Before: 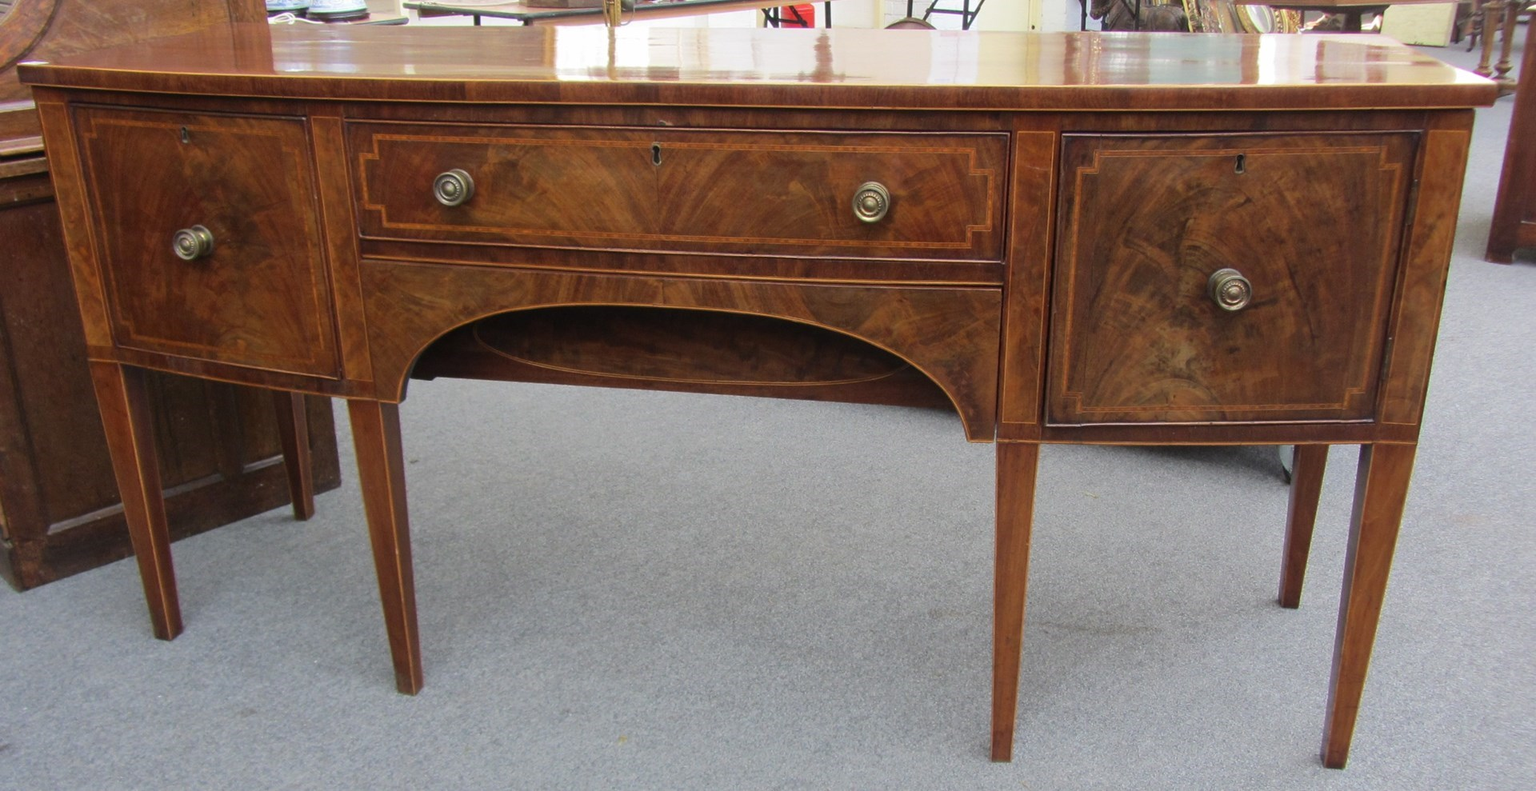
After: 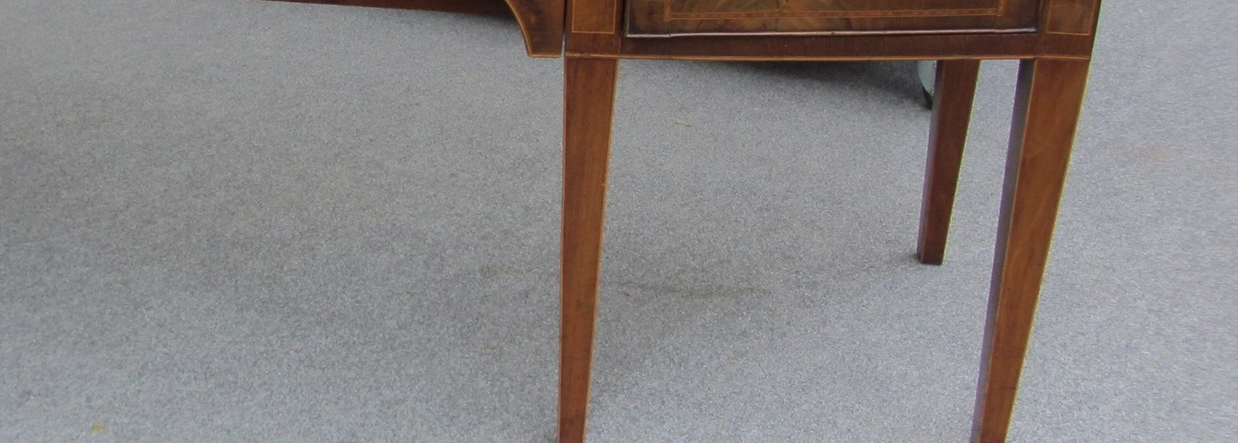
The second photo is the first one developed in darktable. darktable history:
crop and rotate: left 35.509%, top 50.238%, bottom 4.934%
graduated density: on, module defaults
